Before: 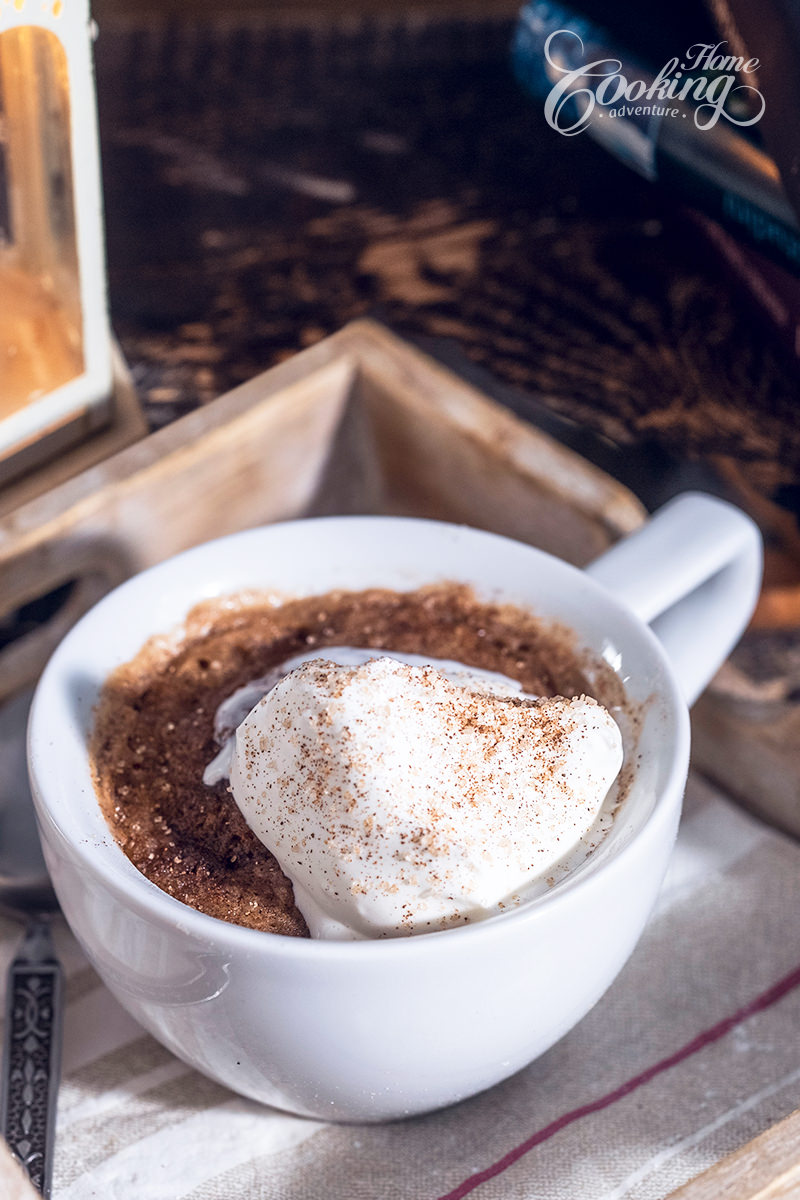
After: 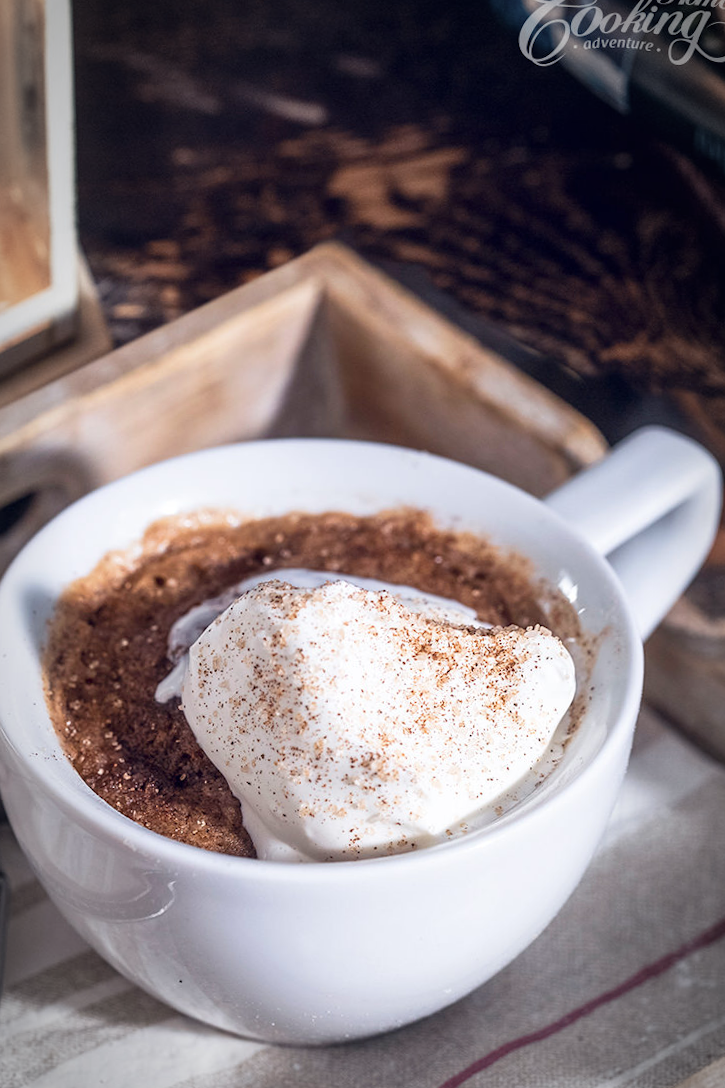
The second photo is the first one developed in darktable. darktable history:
crop and rotate: angle -1.96°, left 3.097%, top 4.154%, right 1.586%, bottom 0.529%
vignetting: automatic ratio true
